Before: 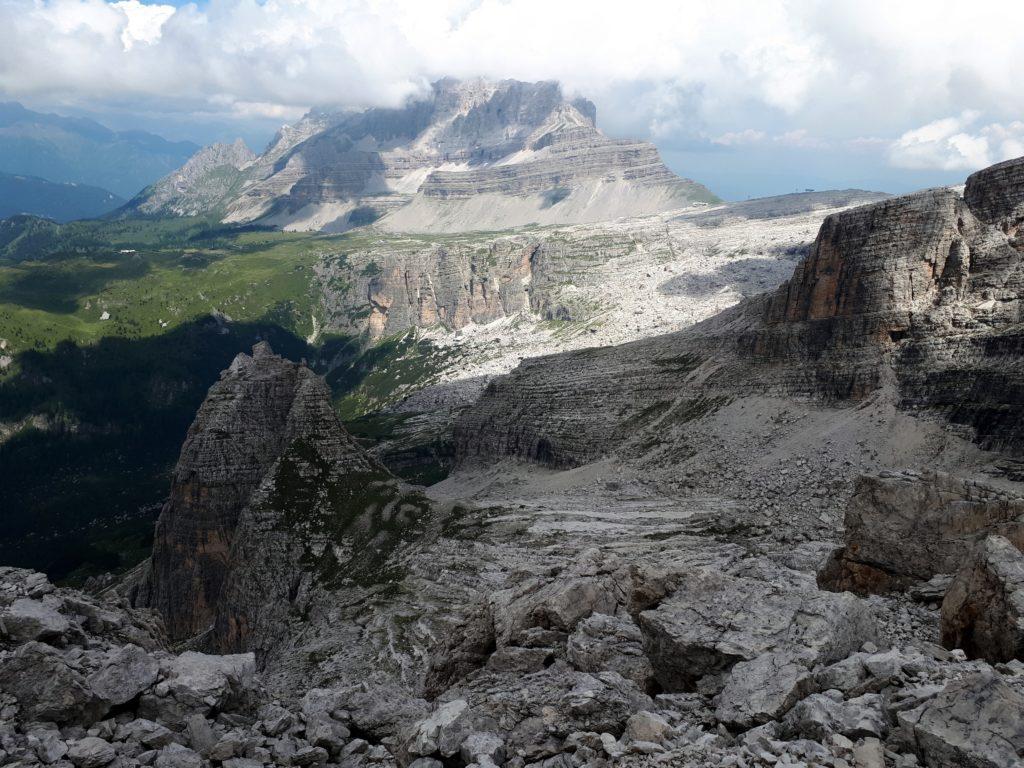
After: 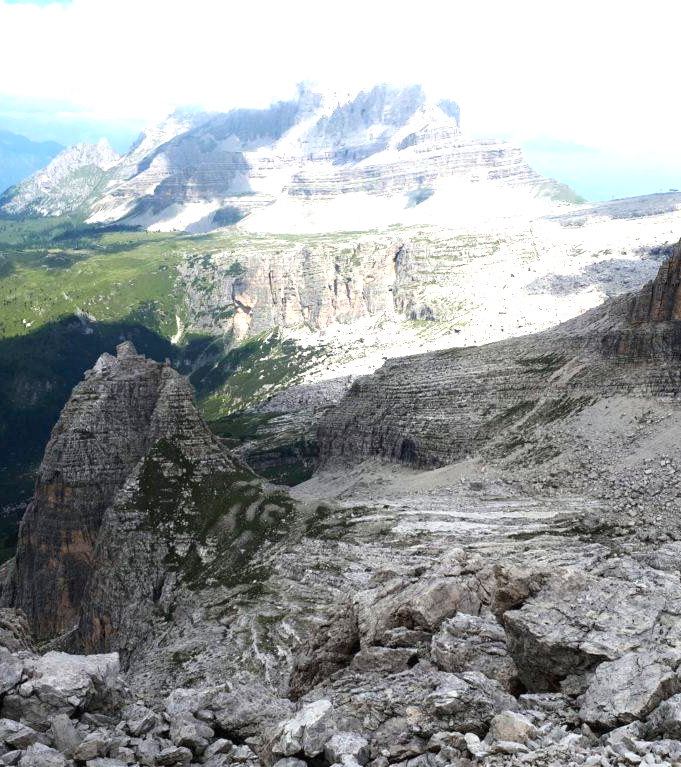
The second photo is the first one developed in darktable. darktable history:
crop and rotate: left 13.368%, right 20.031%
exposure: black level correction 0, exposure 1.199 EV, compensate highlight preservation false
local contrast: mode bilateral grid, contrast 100, coarseness 99, detail 95%, midtone range 0.2
